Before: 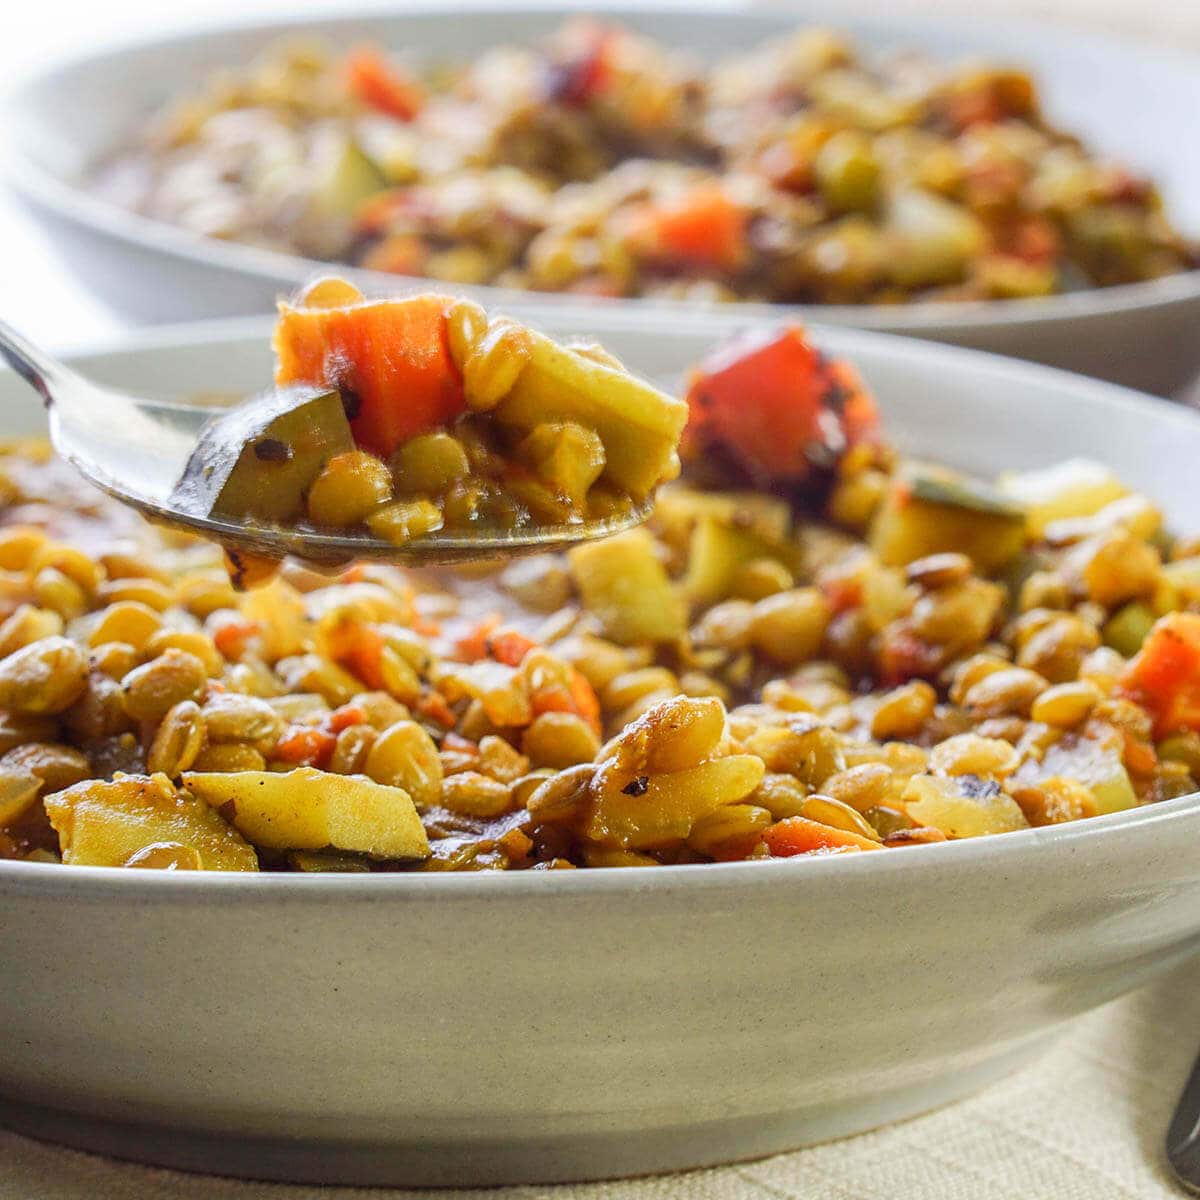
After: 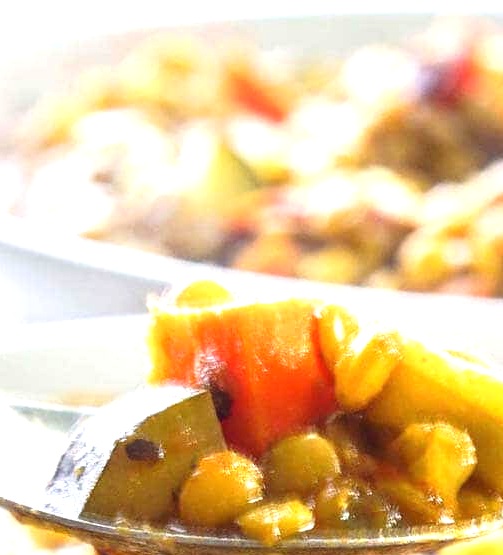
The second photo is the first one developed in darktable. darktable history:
exposure: black level correction 0, exposure 1 EV, compensate exposure bias true, compensate highlight preservation false
crop and rotate: left 10.817%, top 0.062%, right 47.194%, bottom 53.626%
